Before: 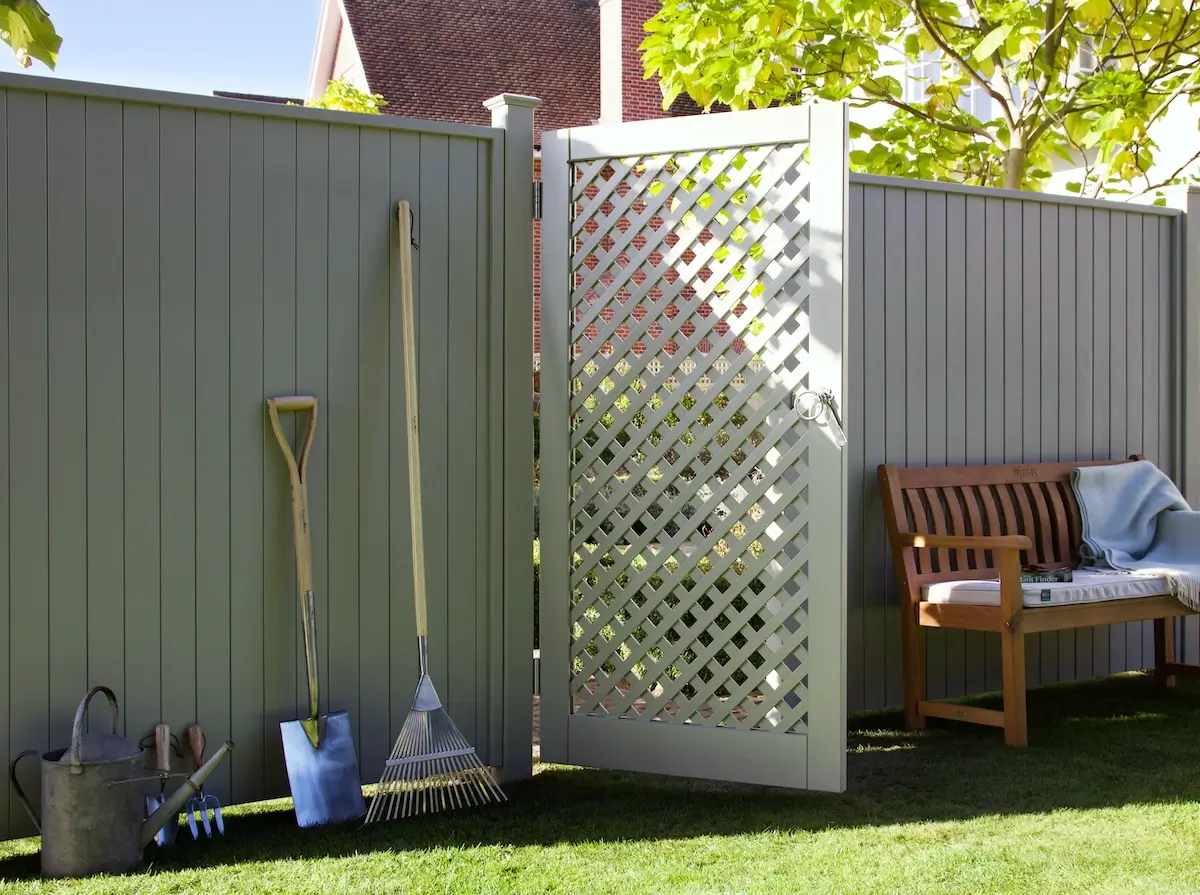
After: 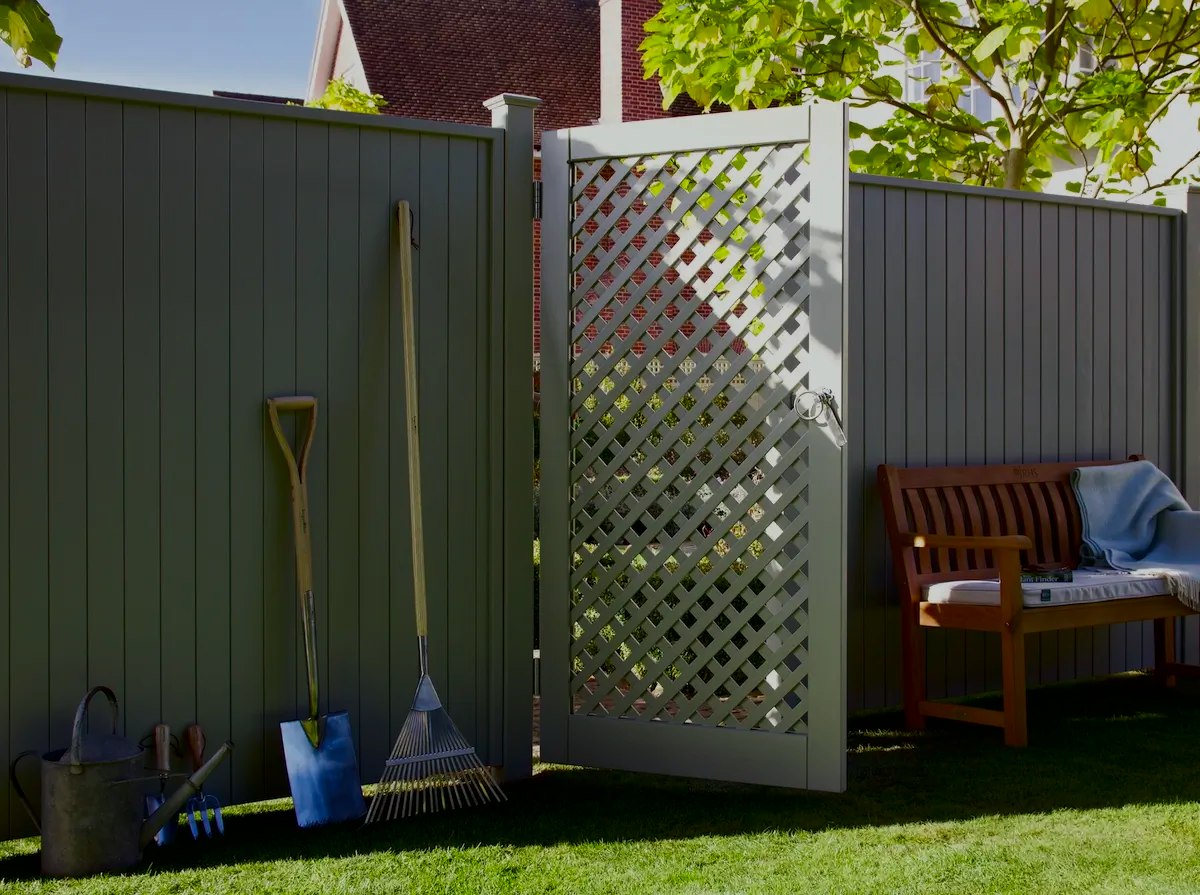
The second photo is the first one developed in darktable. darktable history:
exposure: exposure -0.462 EV, compensate highlight preservation false
contrast brightness saturation: brightness -0.25, saturation 0.2
